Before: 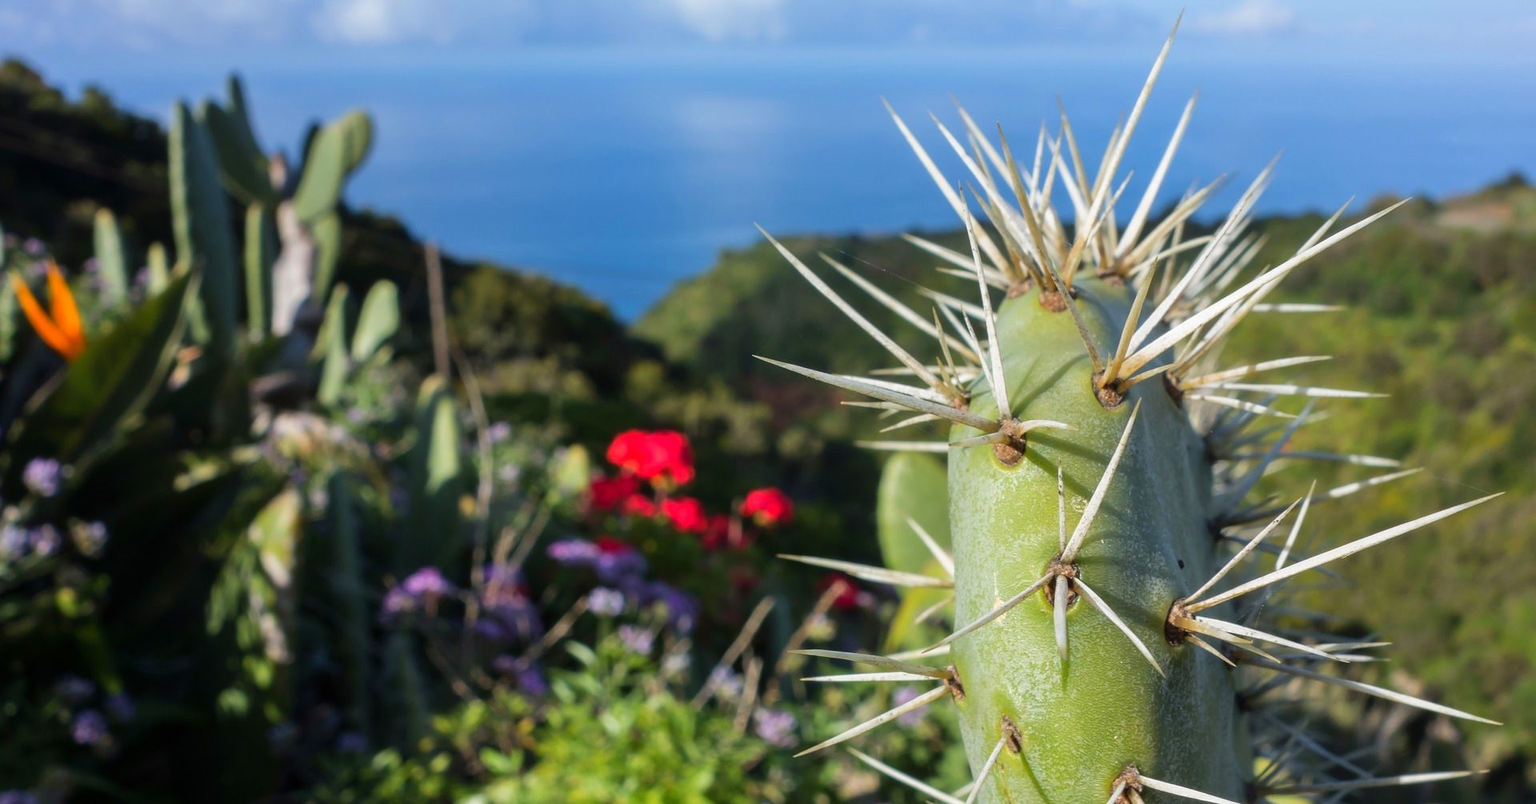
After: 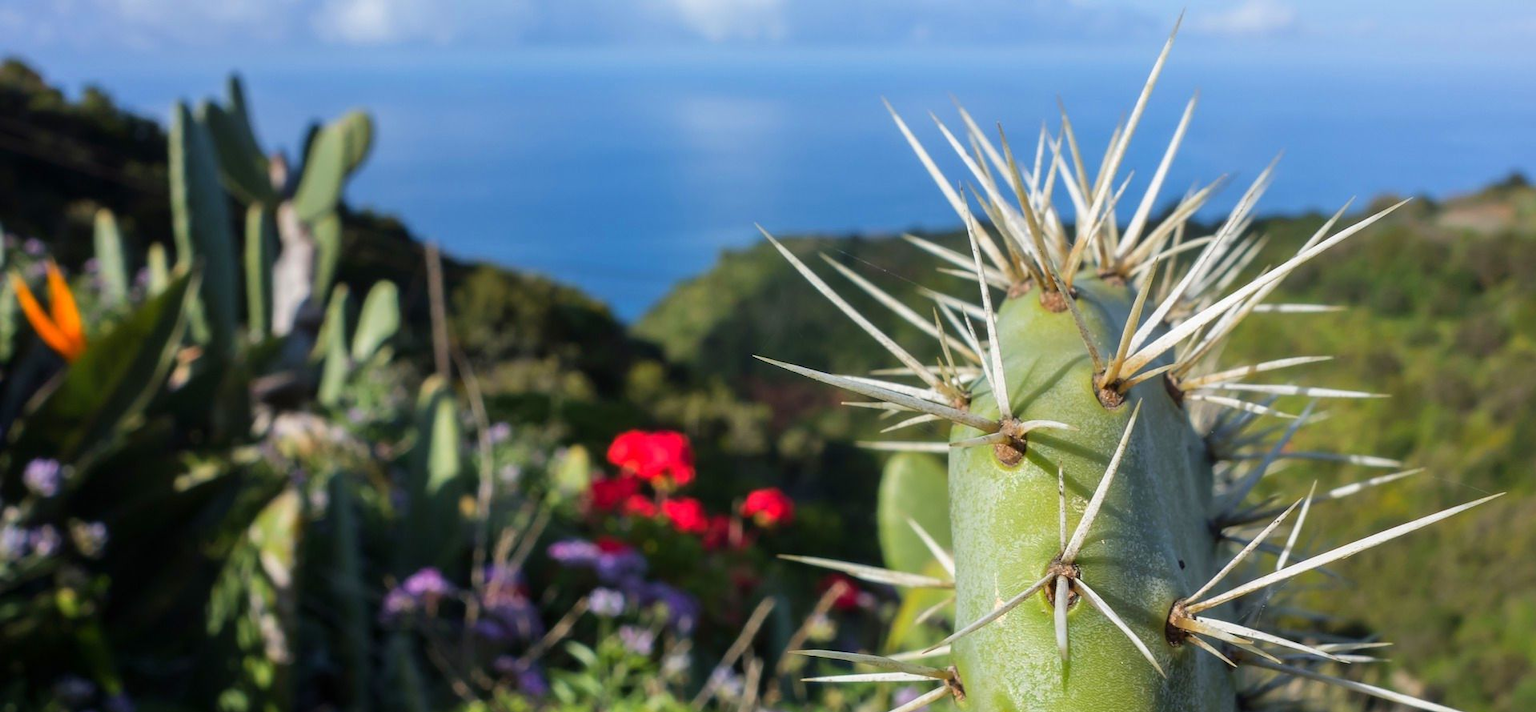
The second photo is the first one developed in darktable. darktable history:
crop and rotate: top 0%, bottom 11.357%
